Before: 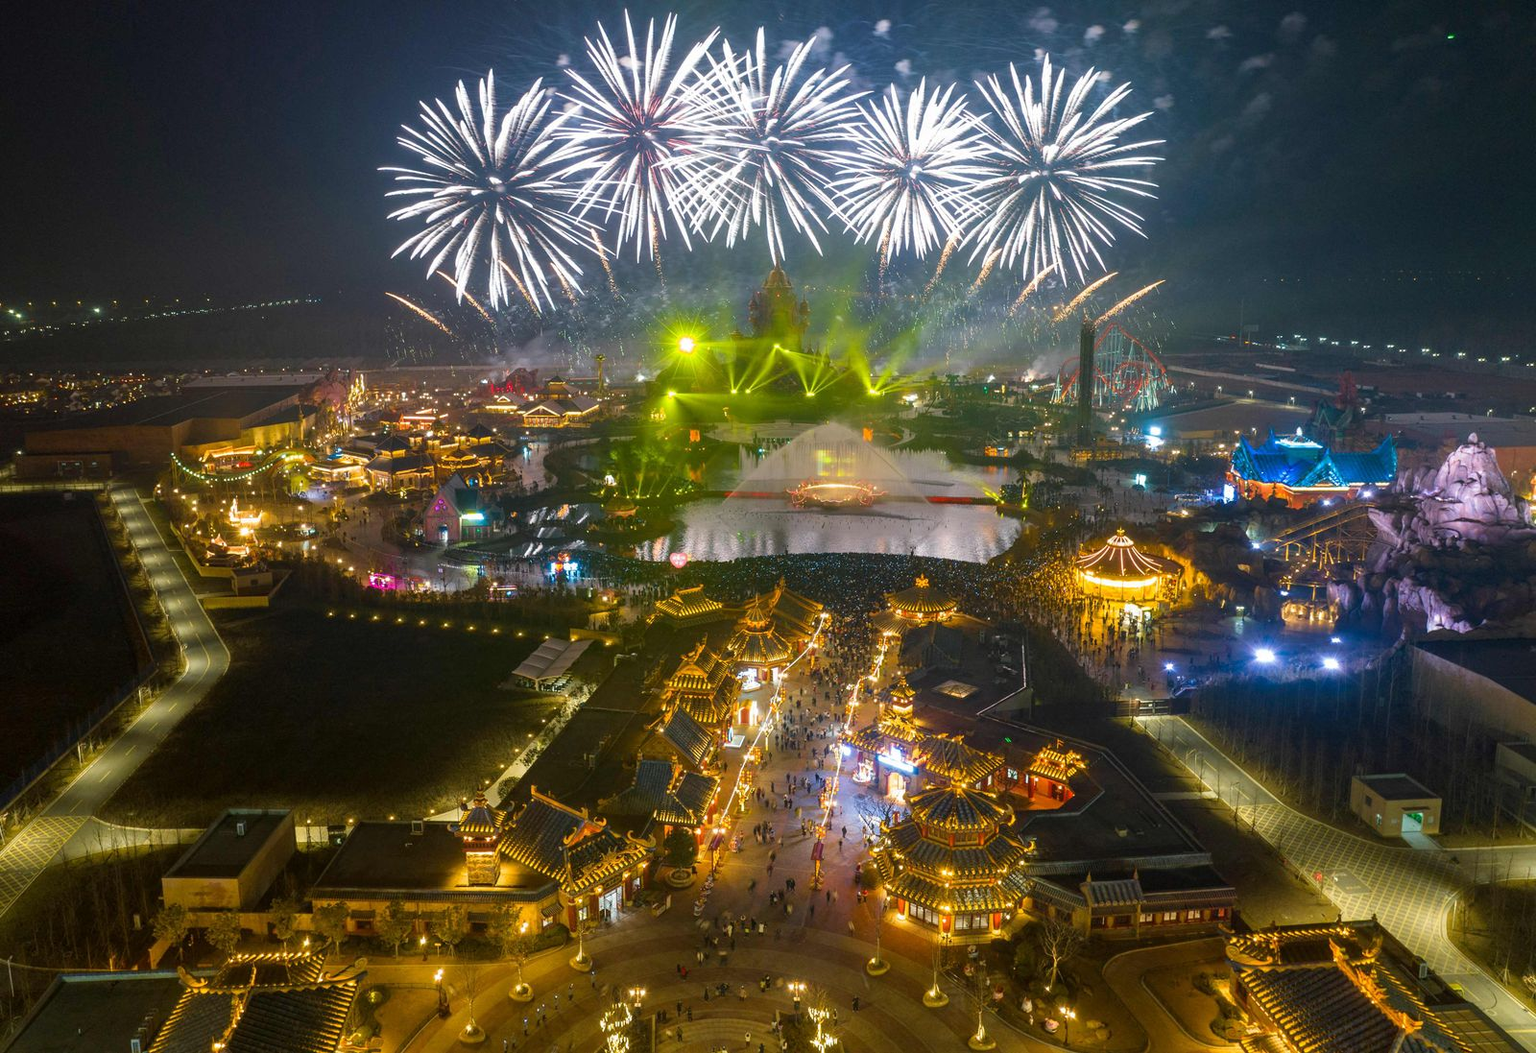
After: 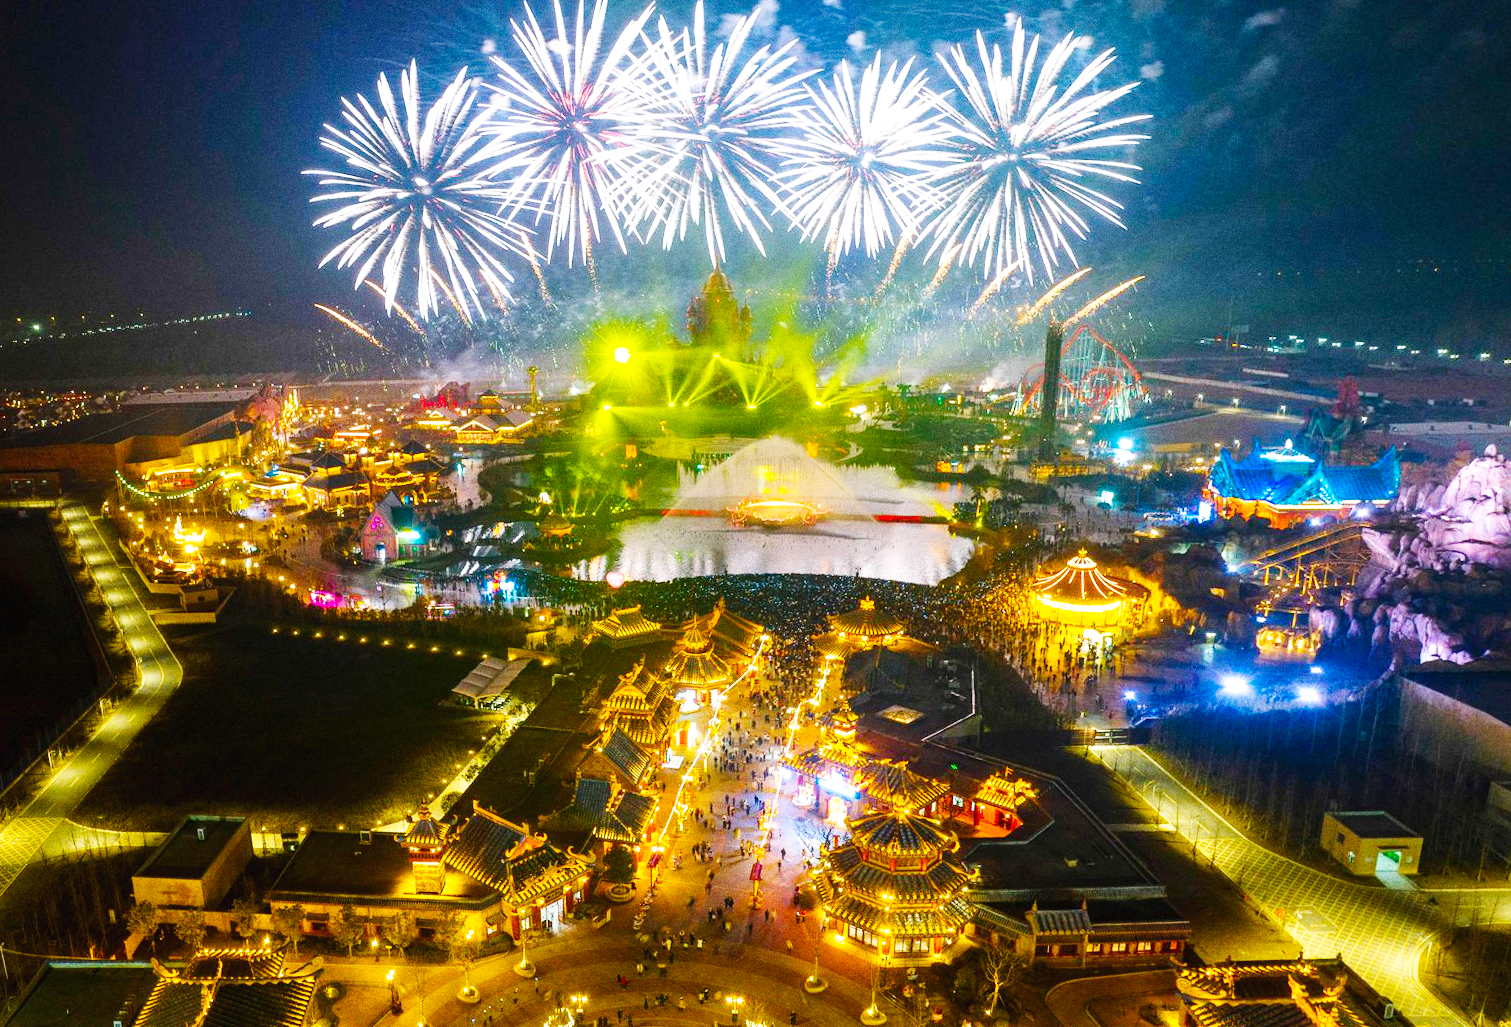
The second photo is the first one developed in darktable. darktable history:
color balance rgb: perceptual saturation grading › global saturation 20%, global vibrance 20%
grain: coarseness 8.68 ISO, strength 31.94%
rotate and perspective: rotation 0.062°, lens shift (vertical) 0.115, lens shift (horizontal) -0.133, crop left 0.047, crop right 0.94, crop top 0.061, crop bottom 0.94
base curve: curves: ch0 [(0, 0.003) (0.001, 0.002) (0.006, 0.004) (0.02, 0.022) (0.048, 0.086) (0.094, 0.234) (0.162, 0.431) (0.258, 0.629) (0.385, 0.8) (0.548, 0.918) (0.751, 0.988) (1, 1)], preserve colors none
